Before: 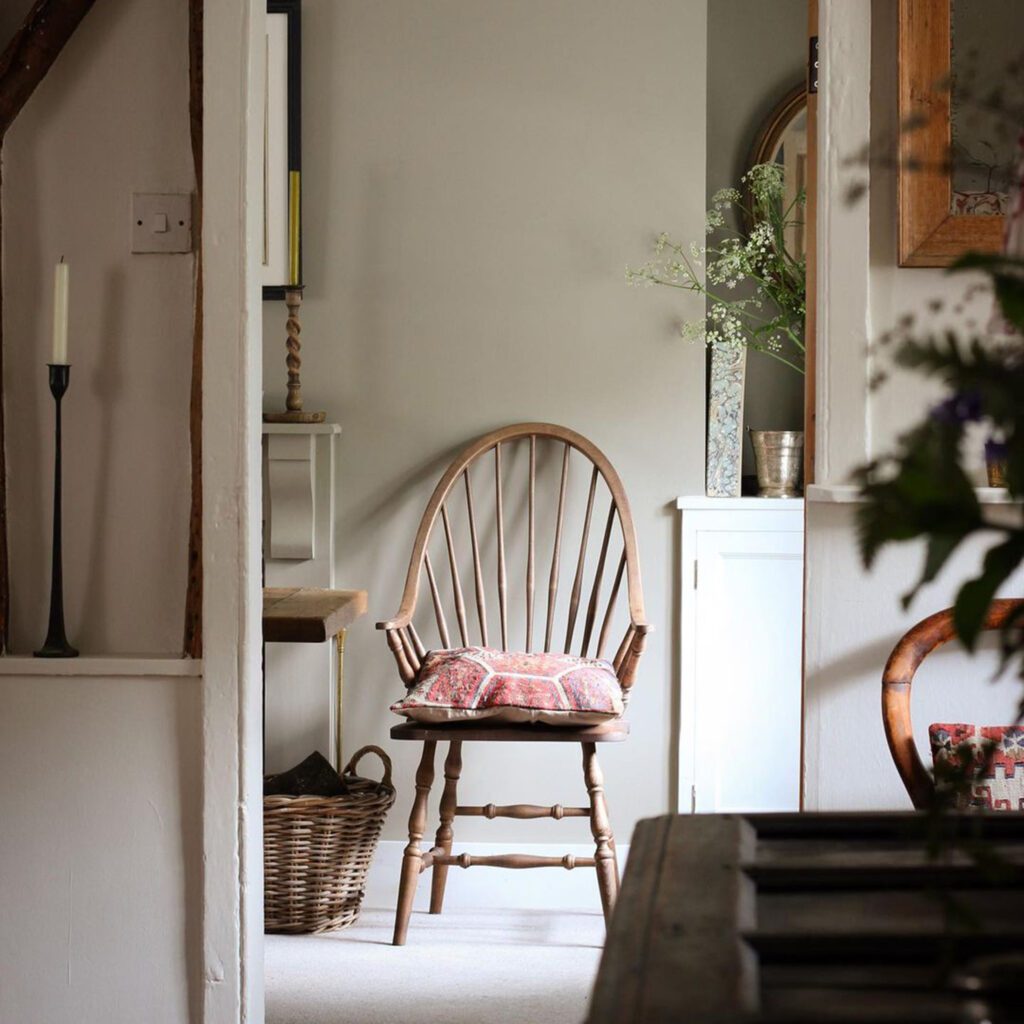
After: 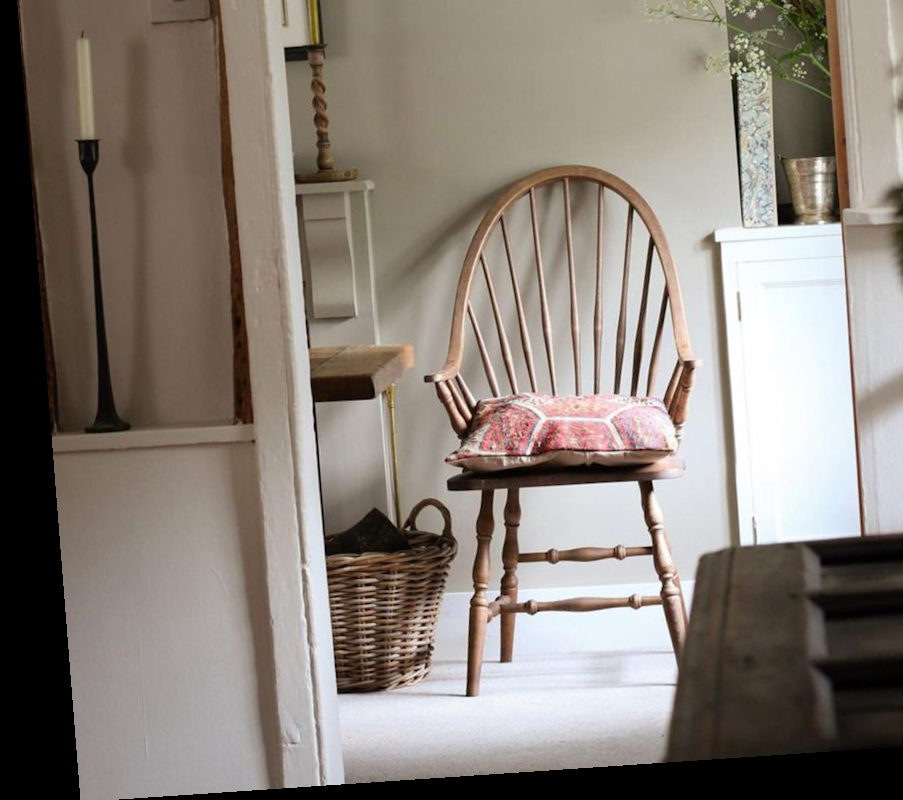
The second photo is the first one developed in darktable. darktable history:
rotate and perspective: rotation -4.2°, shear 0.006, automatic cropping off
crop: top 26.531%, right 17.959%
